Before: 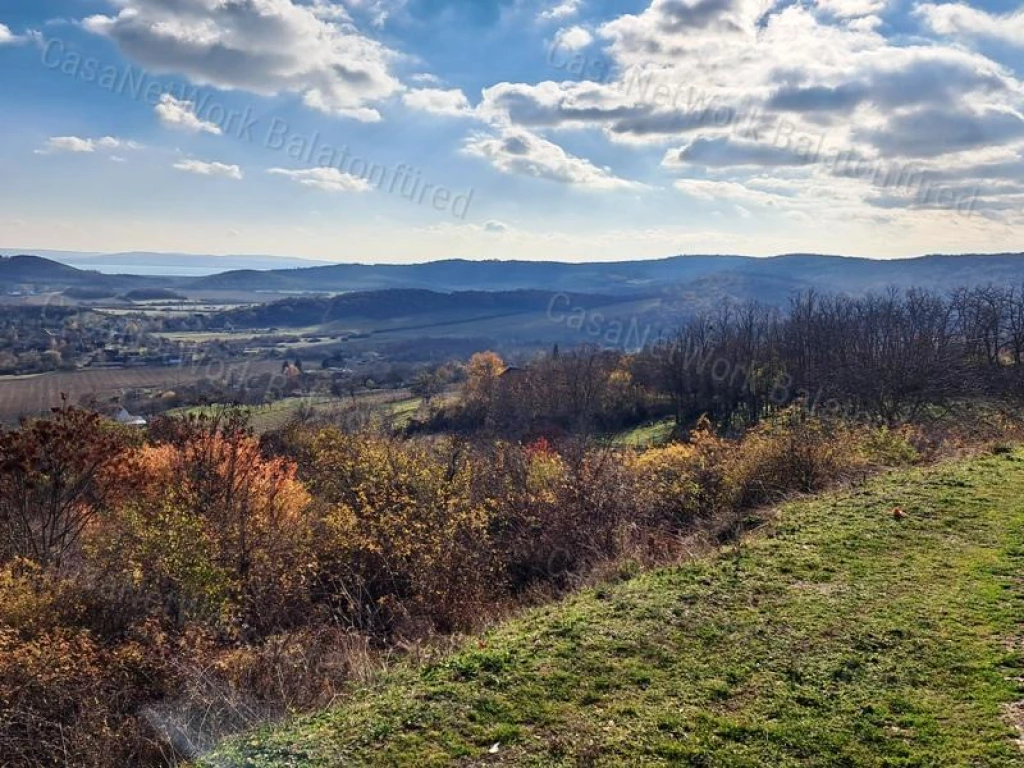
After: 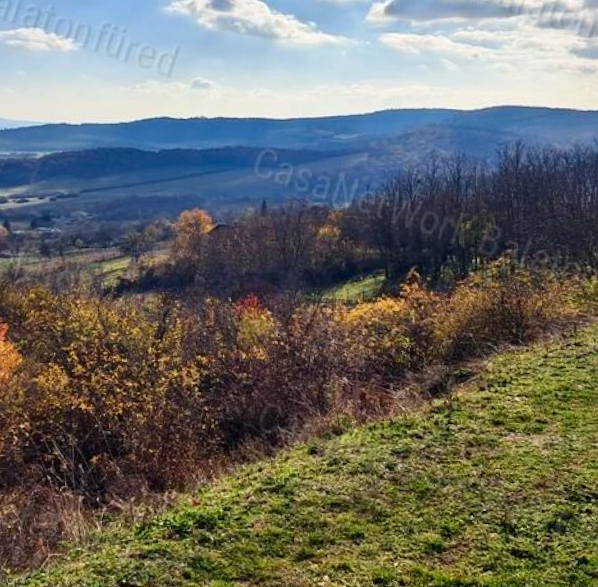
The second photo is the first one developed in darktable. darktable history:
crop and rotate: left 28.256%, top 17.734%, right 12.656%, bottom 3.573%
rotate and perspective: rotation -1°, crop left 0.011, crop right 0.989, crop top 0.025, crop bottom 0.975
contrast brightness saturation: contrast 0.08, saturation 0.2
